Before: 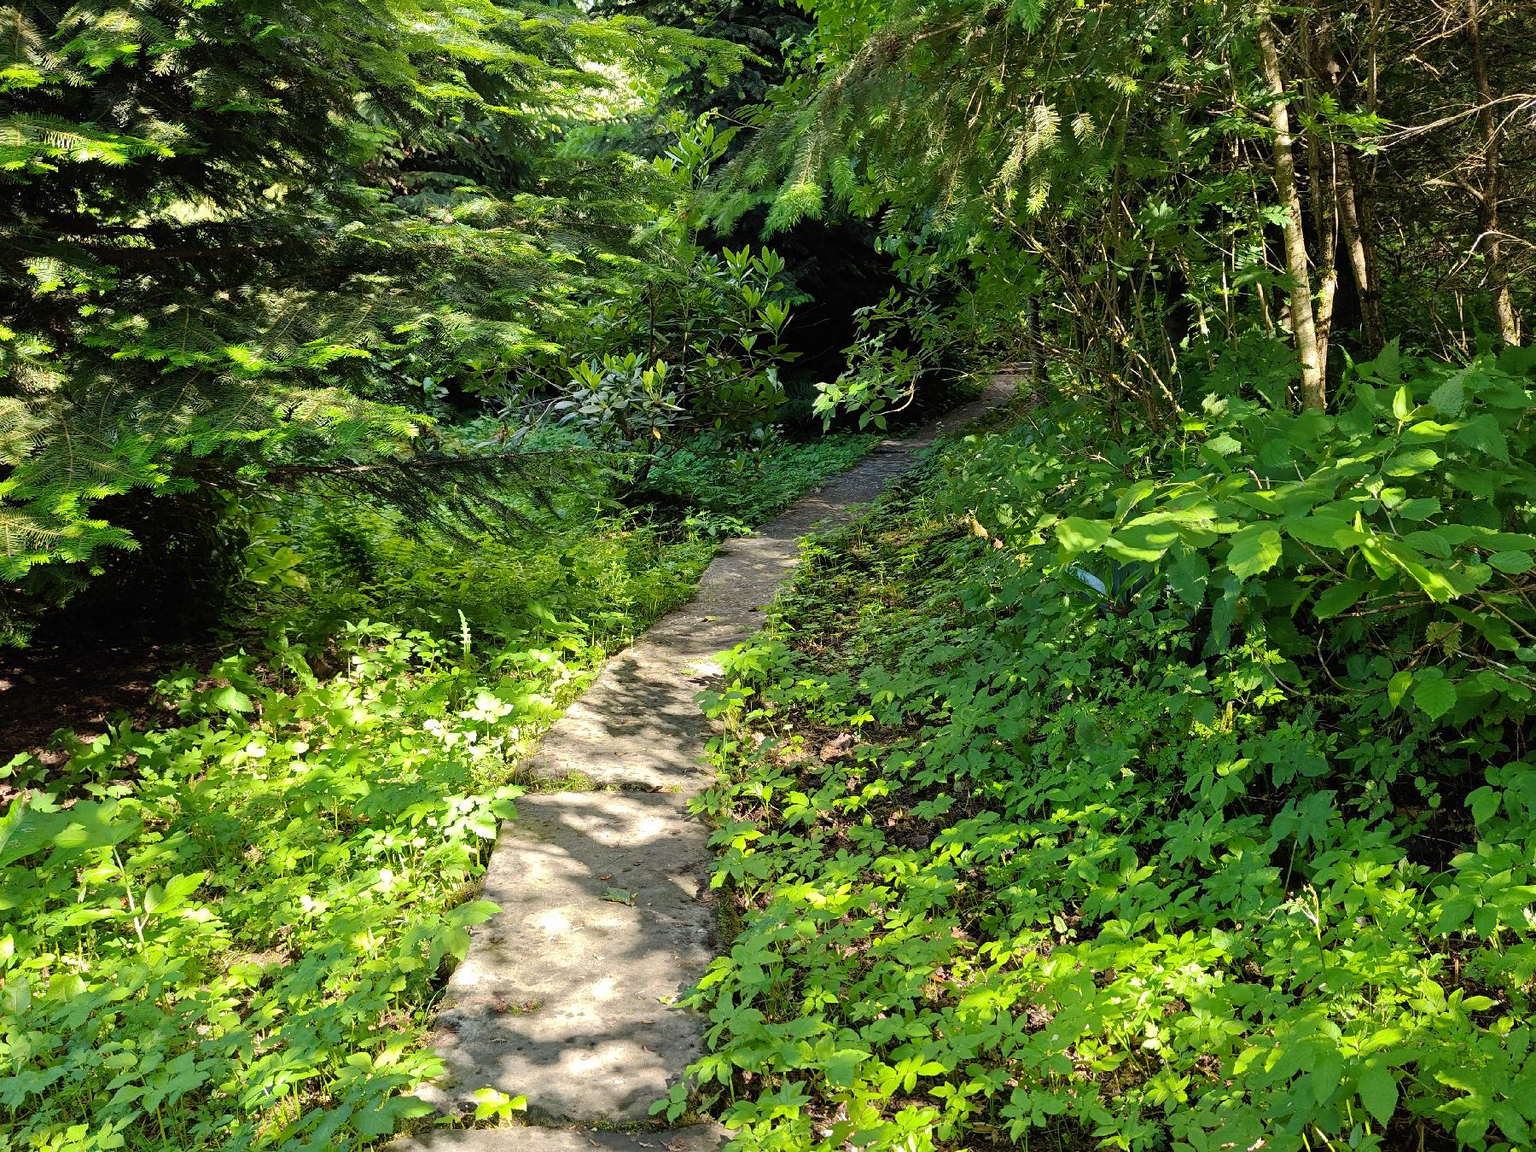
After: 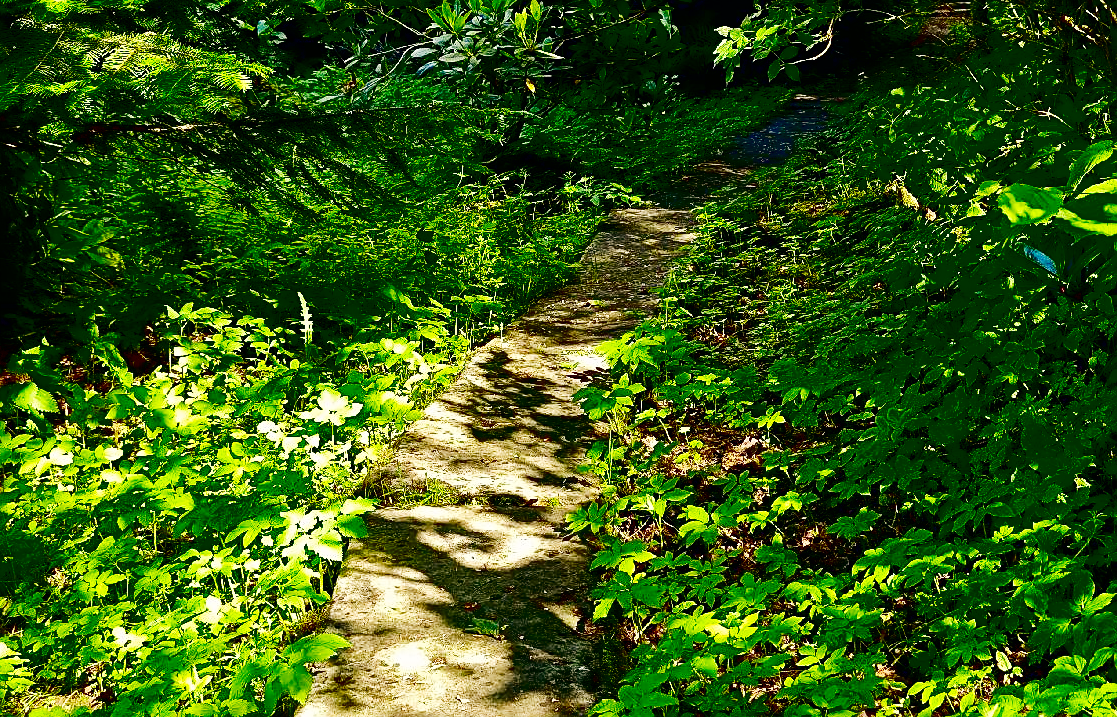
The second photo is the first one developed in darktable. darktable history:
color balance rgb: shadows lift › chroma 2%, shadows lift › hue 219.6°, power › hue 313.2°, highlights gain › chroma 3%, highlights gain › hue 75.6°, global offset › luminance 0.5%, perceptual saturation grading › global saturation 15.33%, perceptual saturation grading › highlights -19.33%, perceptual saturation grading › shadows 20%, global vibrance 20%
base curve: curves: ch0 [(0, 0) (0.028, 0.03) (0.121, 0.232) (0.46, 0.748) (0.859, 0.968) (1, 1)], preserve colors none
haze removal: compatibility mode true, adaptive false
crop: left 13.312%, top 31.28%, right 24.627%, bottom 15.582%
sharpen: on, module defaults
fill light: exposure -2 EV, width 8.6
contrast brightness saturation: brightness -1, saturation 1
white balance: red 0.978, blue 0.999
